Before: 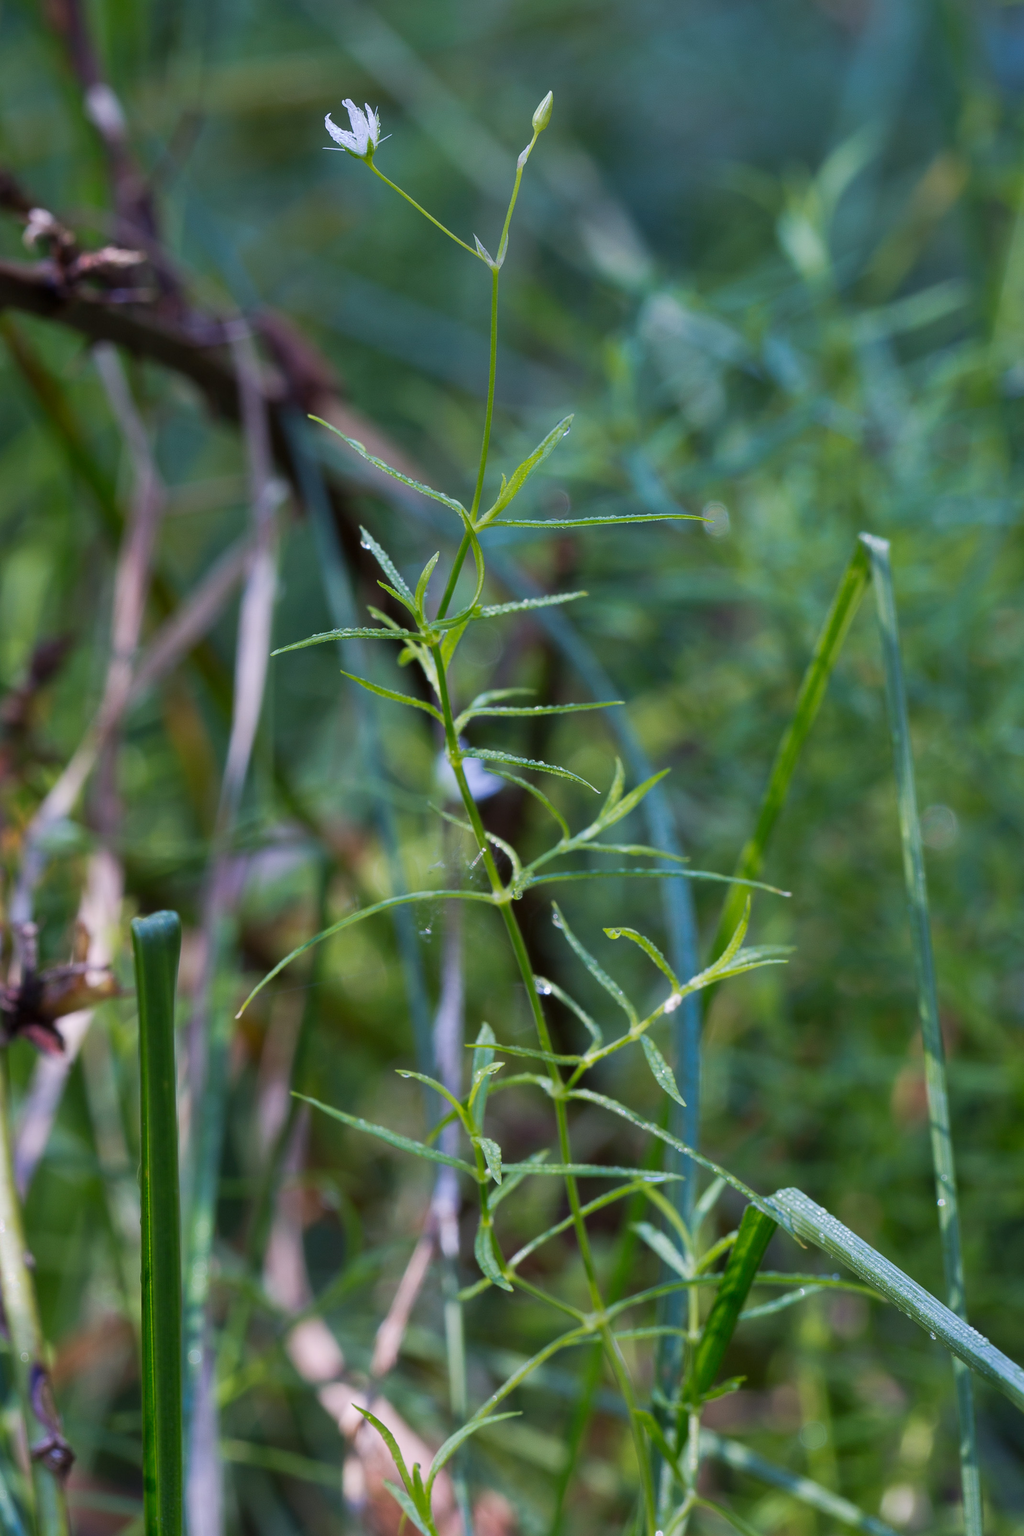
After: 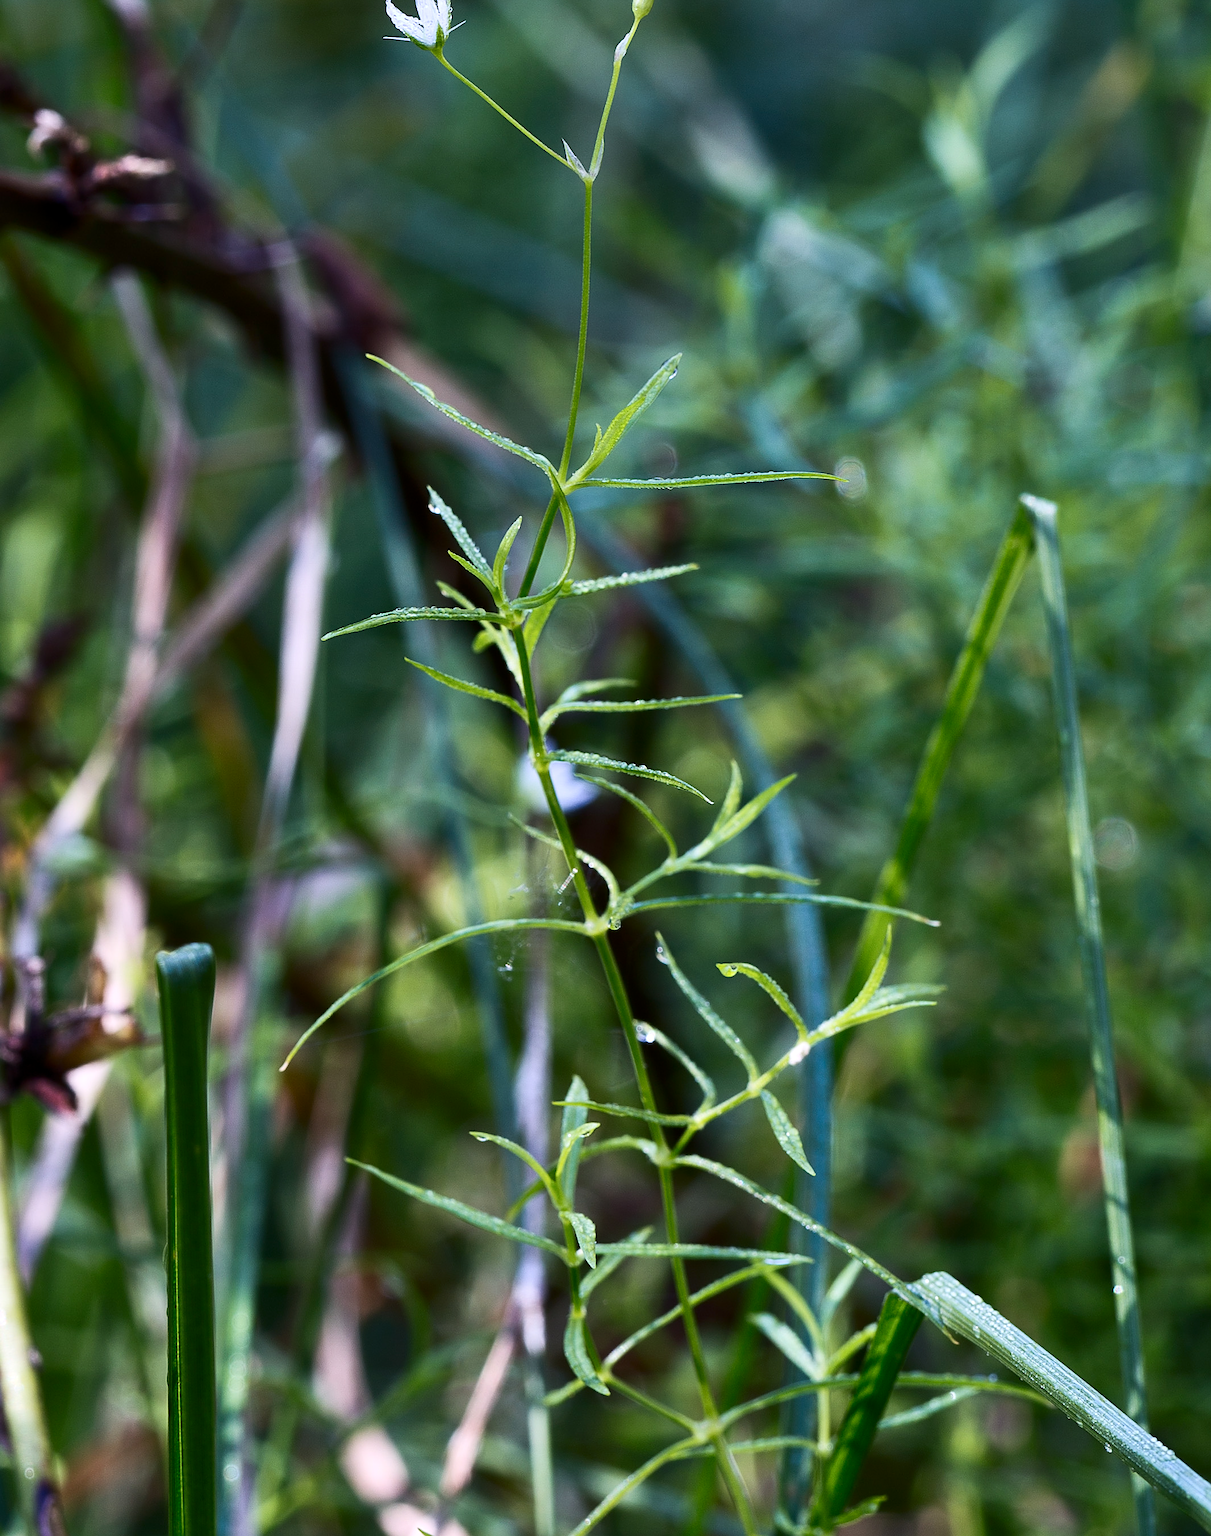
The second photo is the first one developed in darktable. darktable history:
sharpen: on, module defaults
crop: top 7.625%, bottom 8.027%
levels: mode automatic, black 0.023%, white 99.97%, levels [0.062, 0.494, 0.925]
contrast brightness saturation: contrast 0.28
